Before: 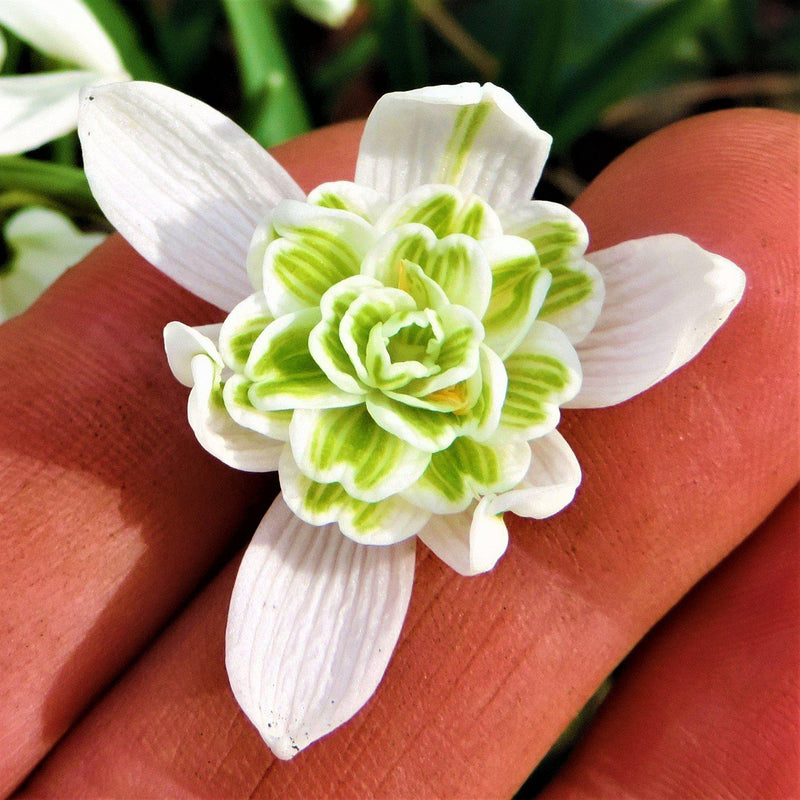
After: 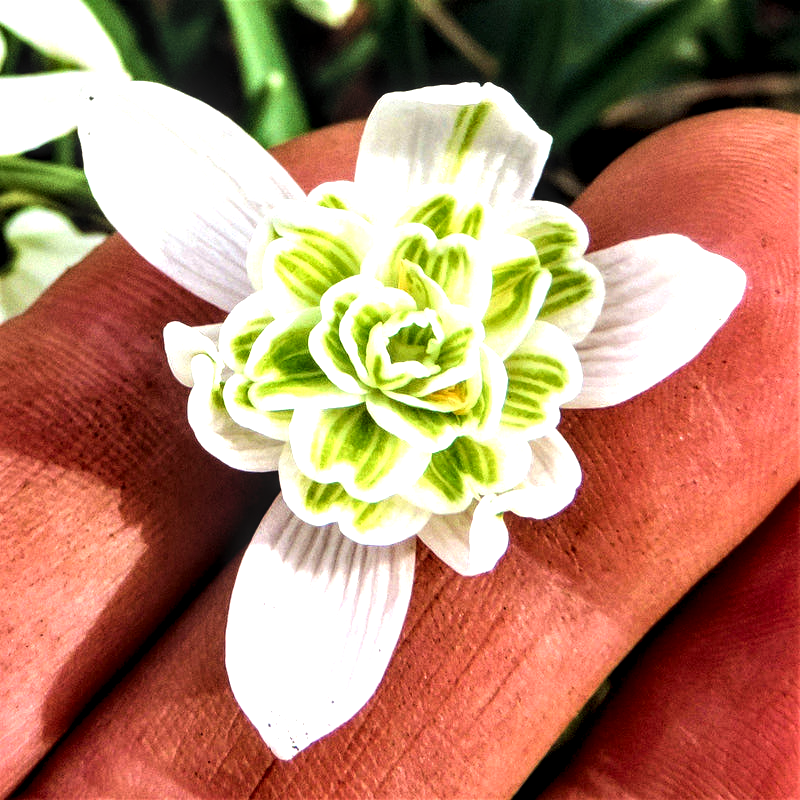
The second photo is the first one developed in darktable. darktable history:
local contrast: highlights 79%, shadows 56%, detail 175%, midtone range 0.428
tone equalizer: -8 EV -0.75 EV, -7 EV -0.7 EV, -6 EV -0.6 EV, -5 EV -0.4 EV, -3 EV 0.4 EV, -2 EV 0.6 EV, -1 EV 0.7 EV, +0 EV 0.75 EV, edges refinement/feathering 500, mask exposure compensation -1.57 EV, preserve details no
